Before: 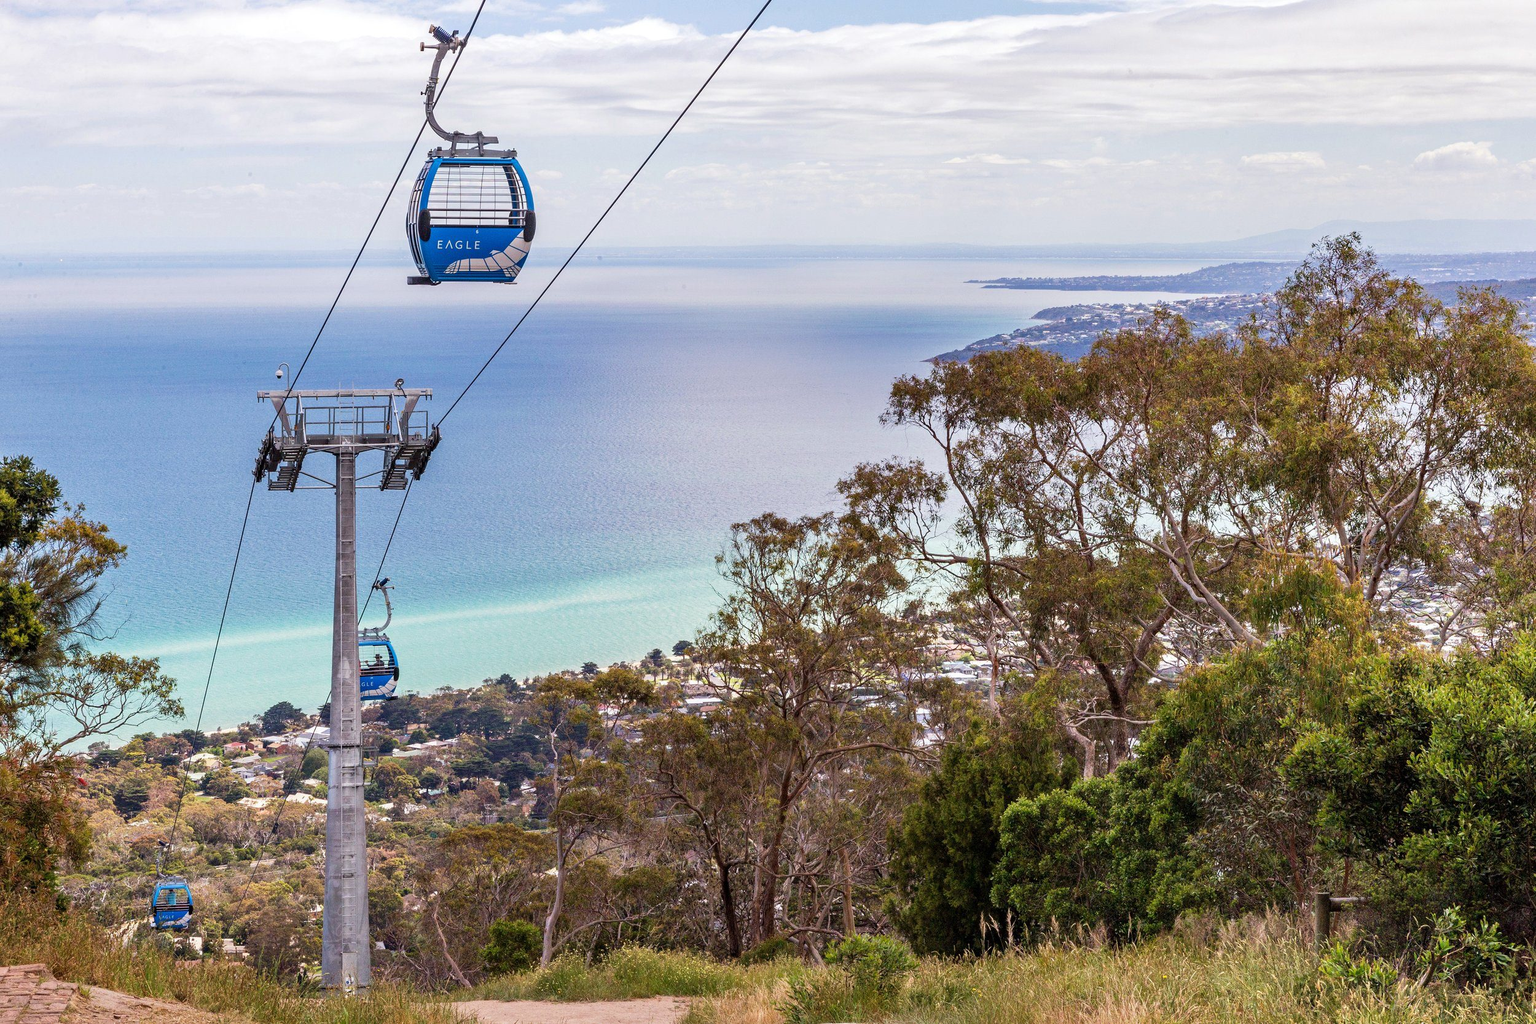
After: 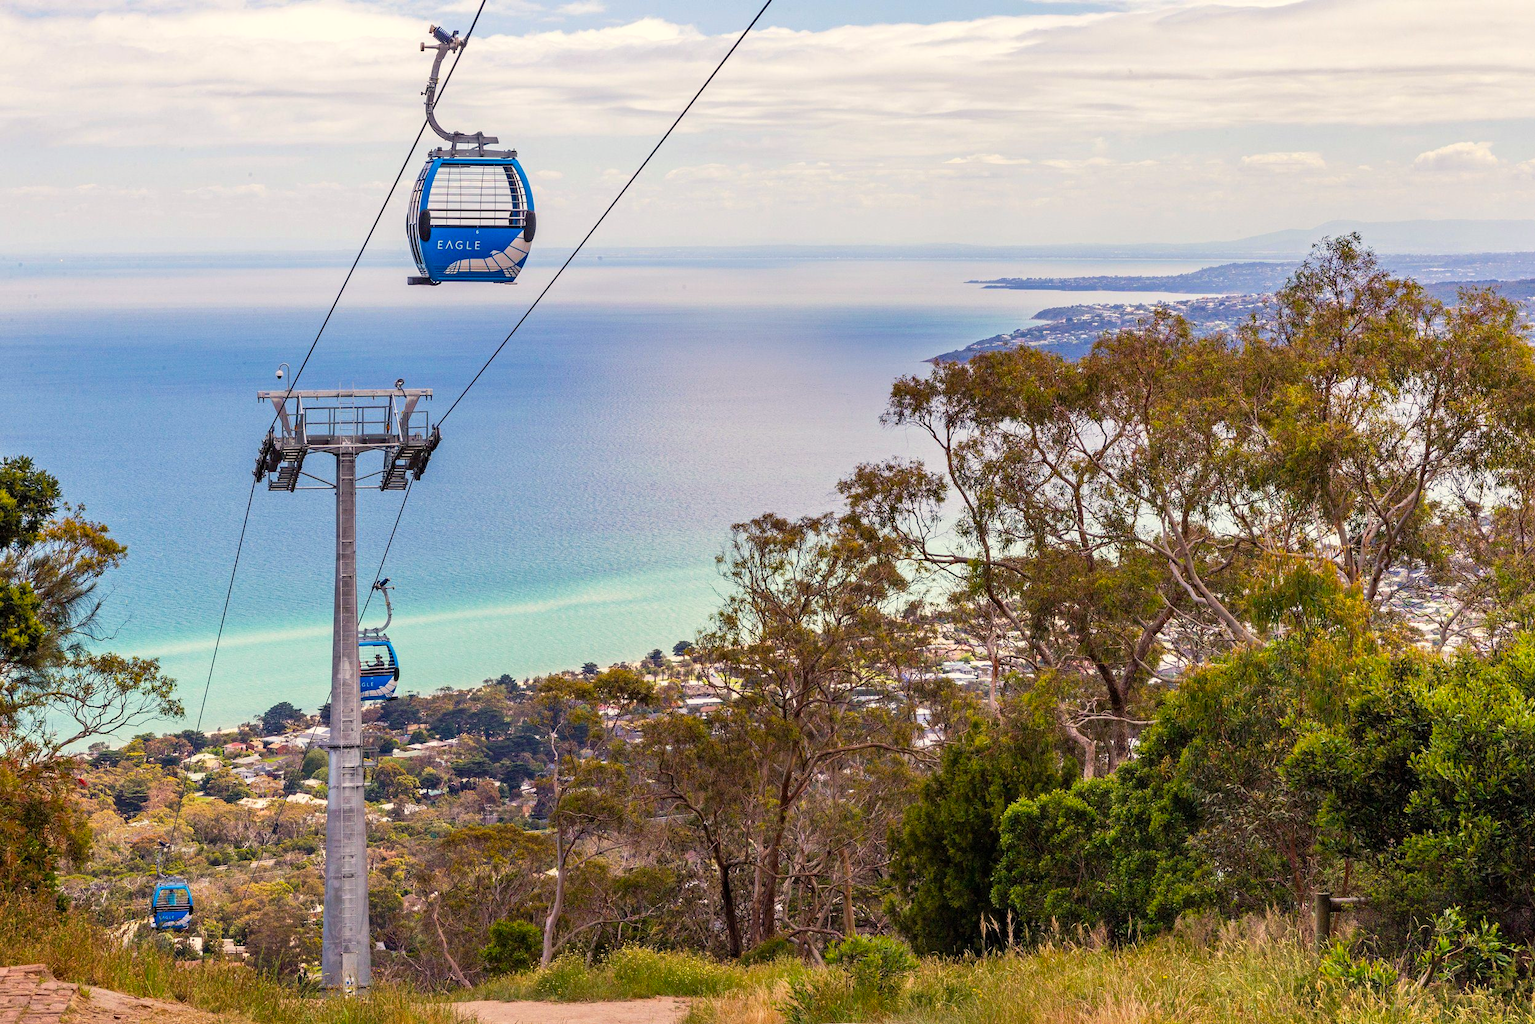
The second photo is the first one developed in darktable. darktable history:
color balance rgb: highlights gain › chroma 2.994%, highlights gain › hue 77.12°, perceptual saturation grading › global saturation 17.6%, global vibrance 20%
